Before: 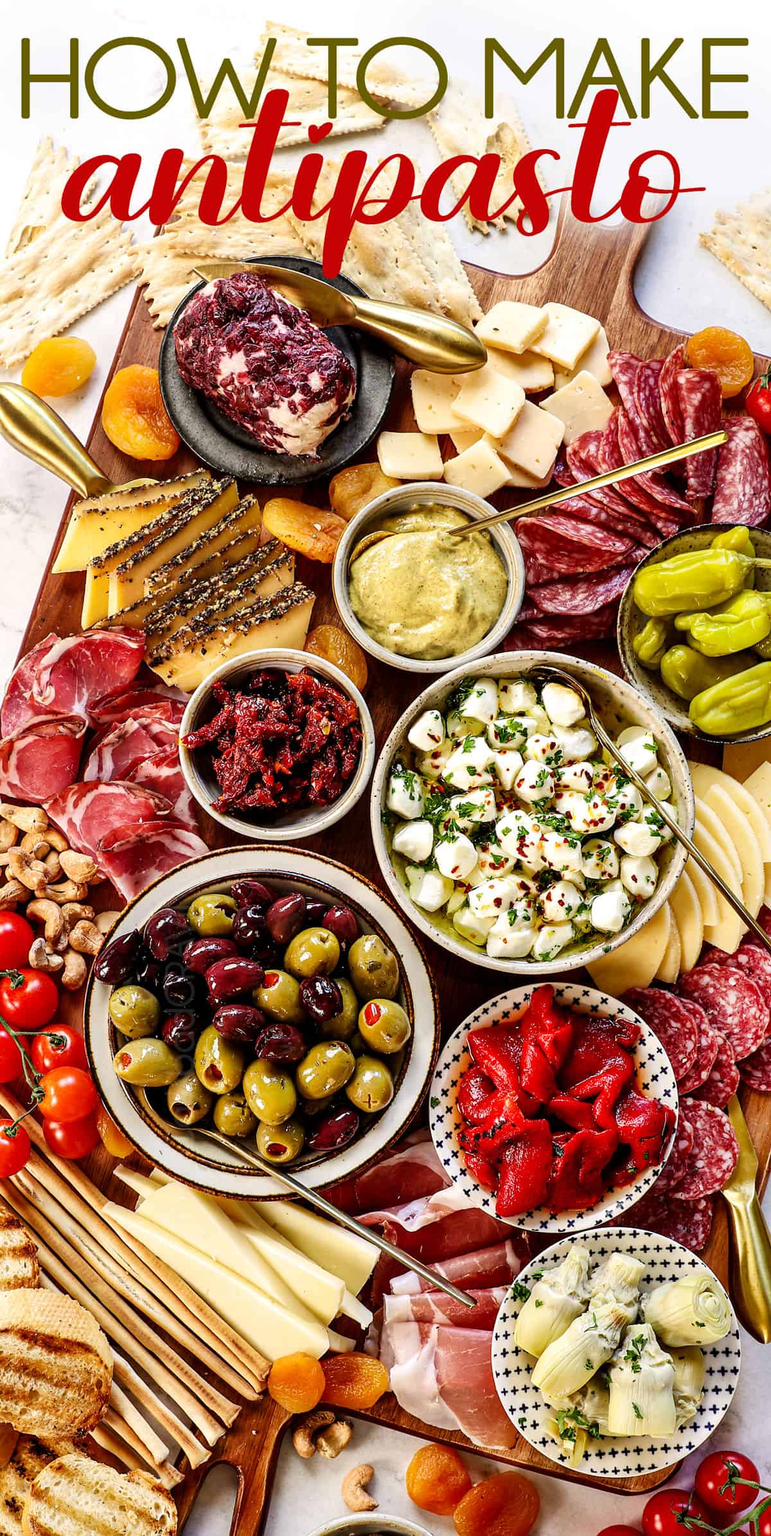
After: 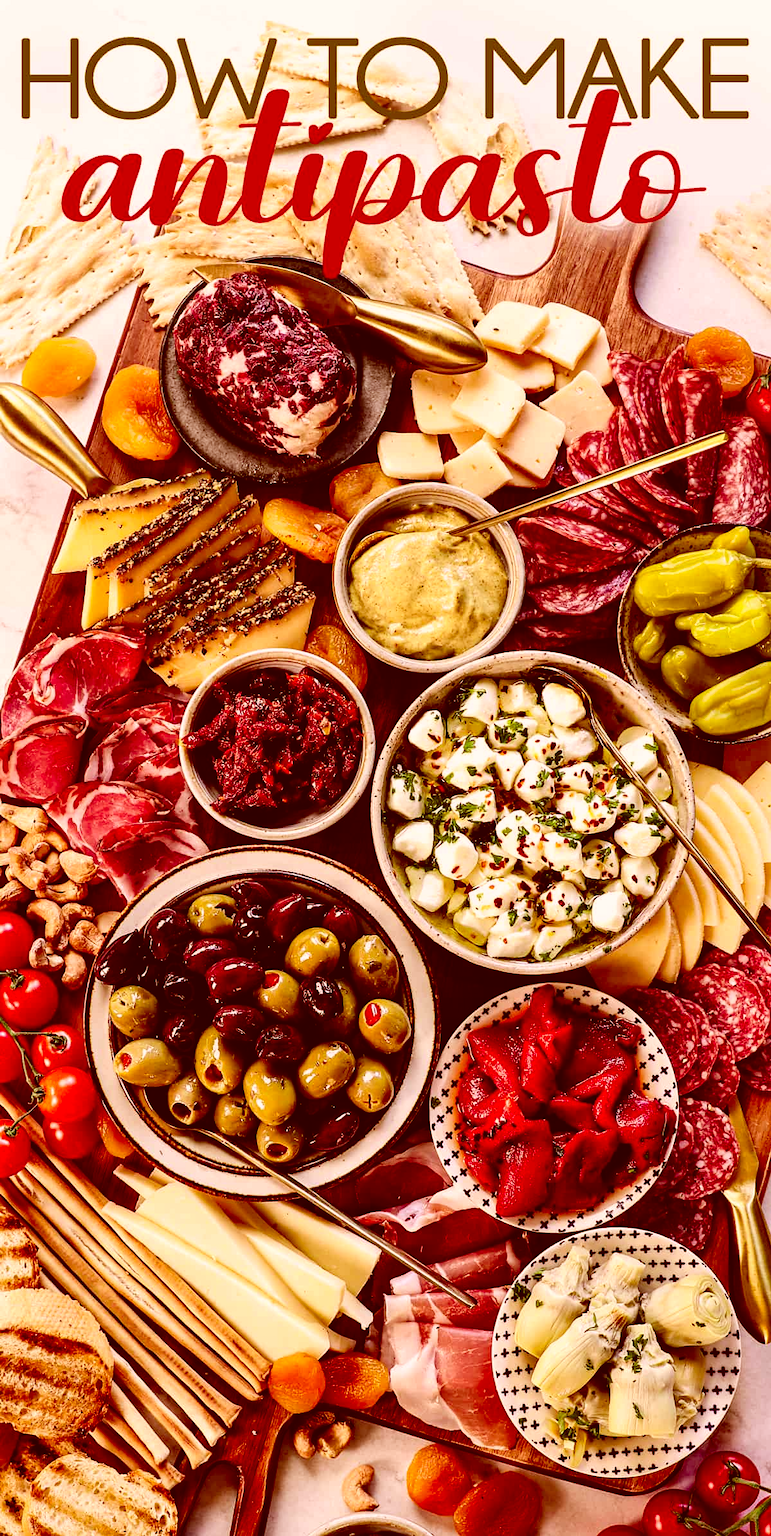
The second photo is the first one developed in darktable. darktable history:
contrast brightness saturation: brightness -0.255, saturation 0.204
tone curve: curves: ch0 [(0, 0) (0.003, 0.004) (0.011, 0.015) (0.025, 0.033) (0.044, 0.059) (0.069, 0.093) (0.1, 0.133) (0.136, 0.182) (0.177, 0.237) (0.224, 0.3) (0.277, 0.369) (0.335, 0.437) (0.399, 0.511) (0.468, 0.584) (0.543, 0.656) (0.623, 0.729) (0.709, 0.8) (0.801, 0.872) (0.898, 0.935) (1, 1)], color space Lab, independent channels, preserve colors none
color correction: highlights a* 9.44, highlights b* 8.53, shadows a* 39.6, shadows b* 39.91, saturation 0.815
